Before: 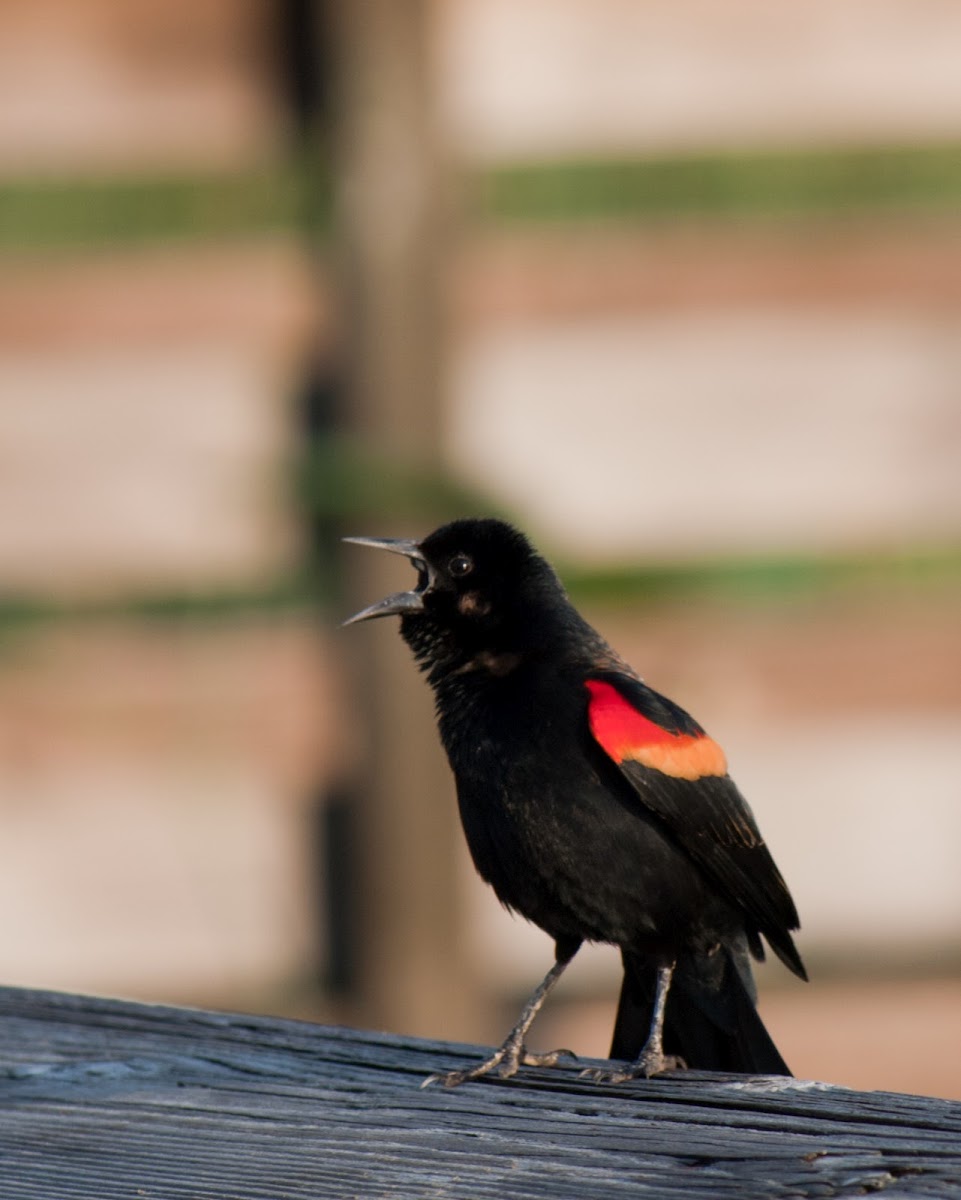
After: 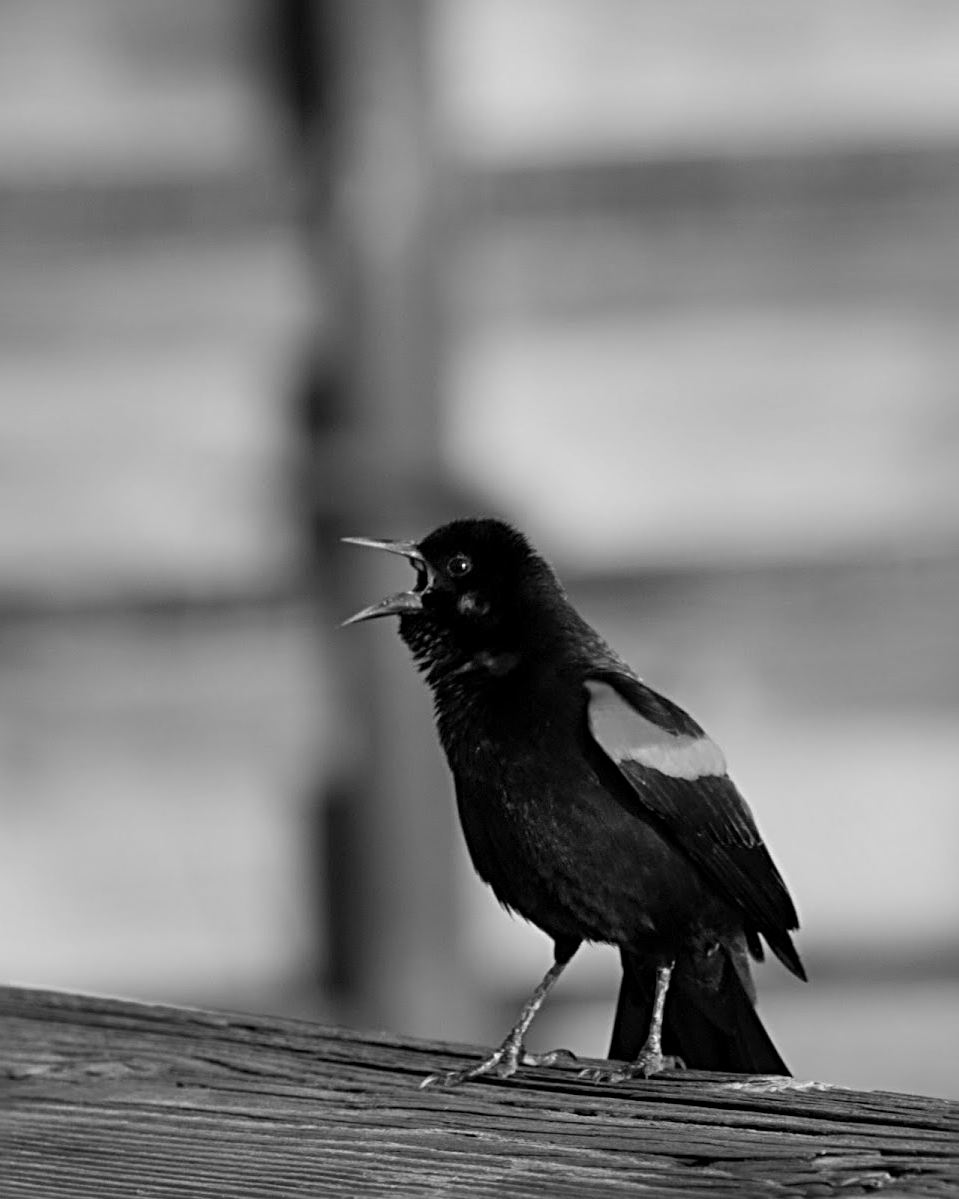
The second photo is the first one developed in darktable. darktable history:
monochrome: on, module defaults
shadows and highlights: shadows 25, highlights -48, soften with gaussian
crop and rotate: left 0.126%
sharpen: radius 4
